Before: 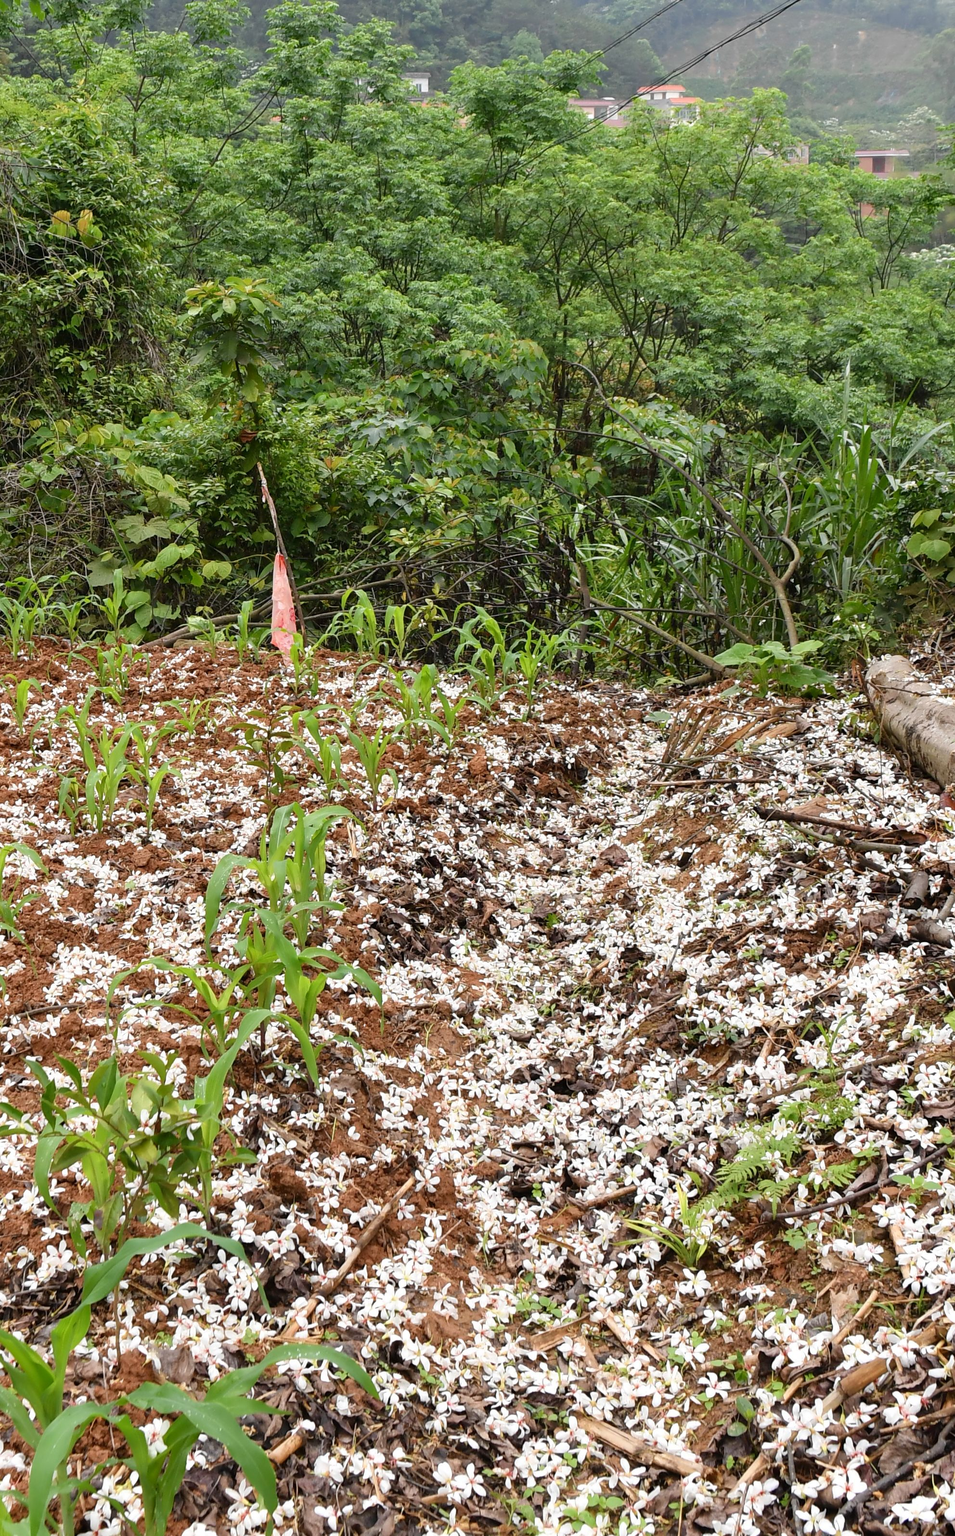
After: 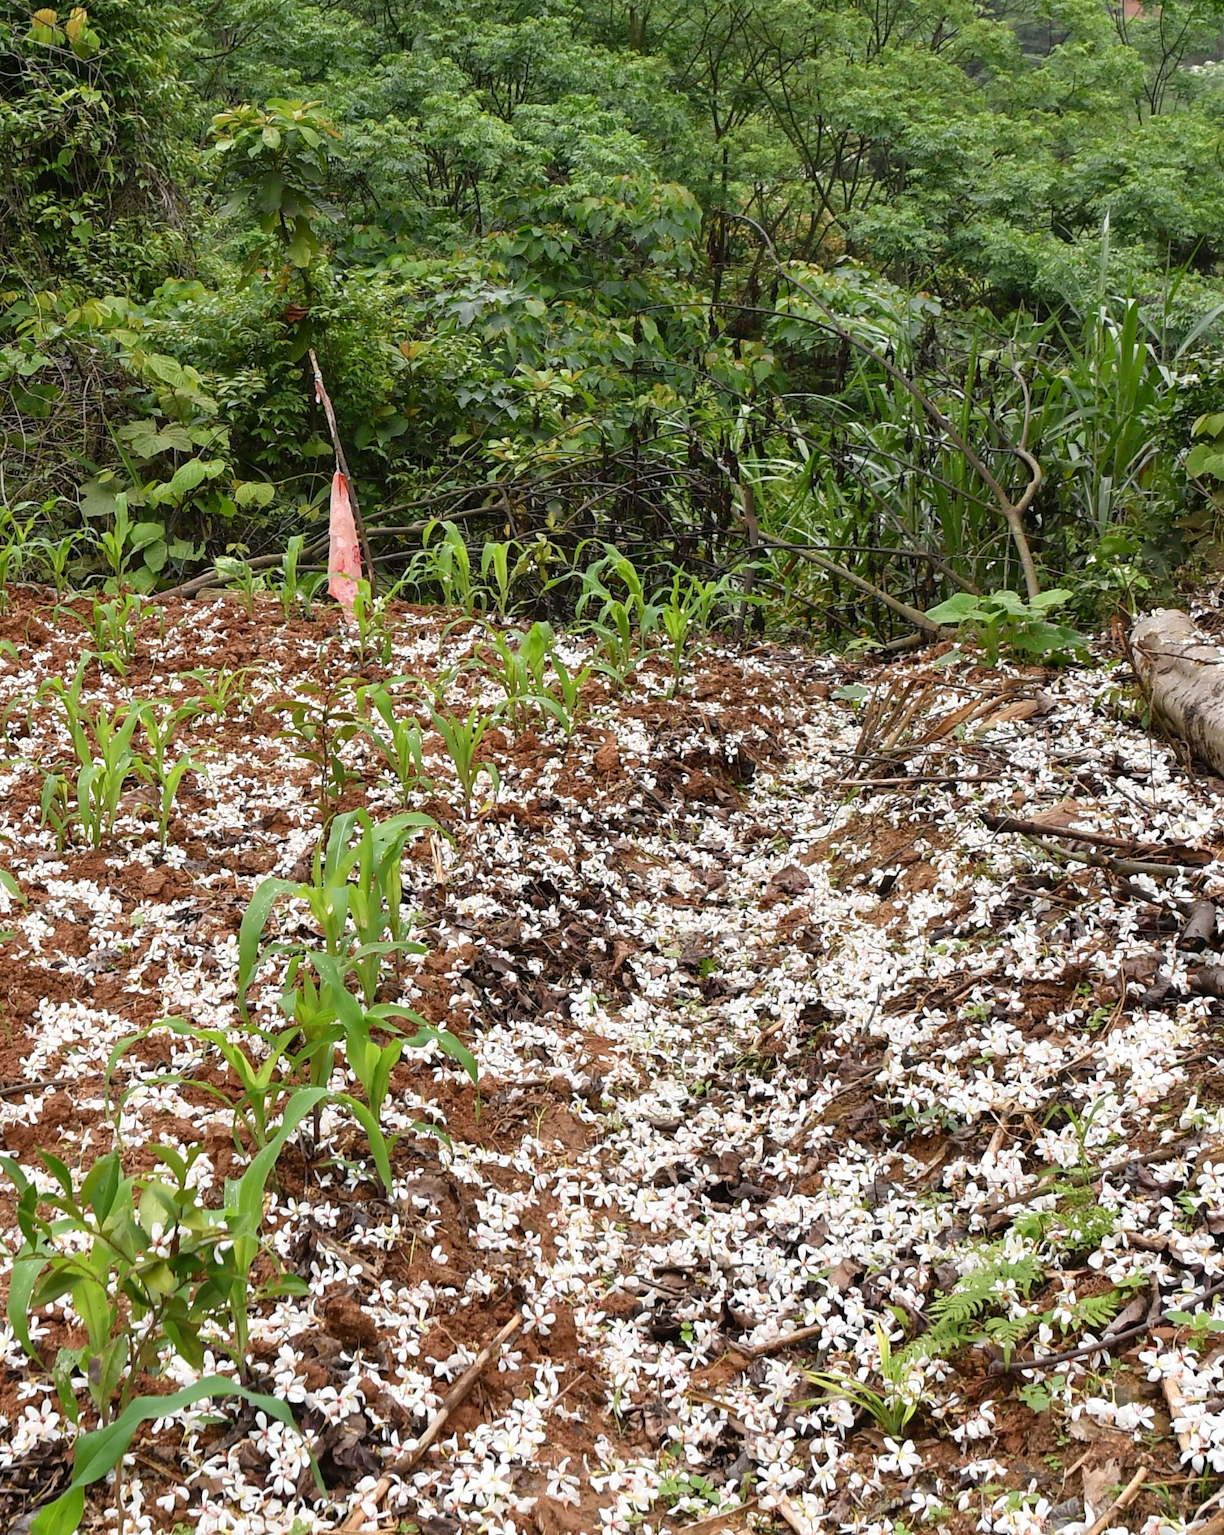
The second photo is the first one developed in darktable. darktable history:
tone equalizer: on, module defaults
base curve: curves: ch0 [(0, 0) (0.303, 0.277) (1, 1)]
crop and rotate: left 2.991%, top 13.302%, right 1.981%, bottom 12.636%
